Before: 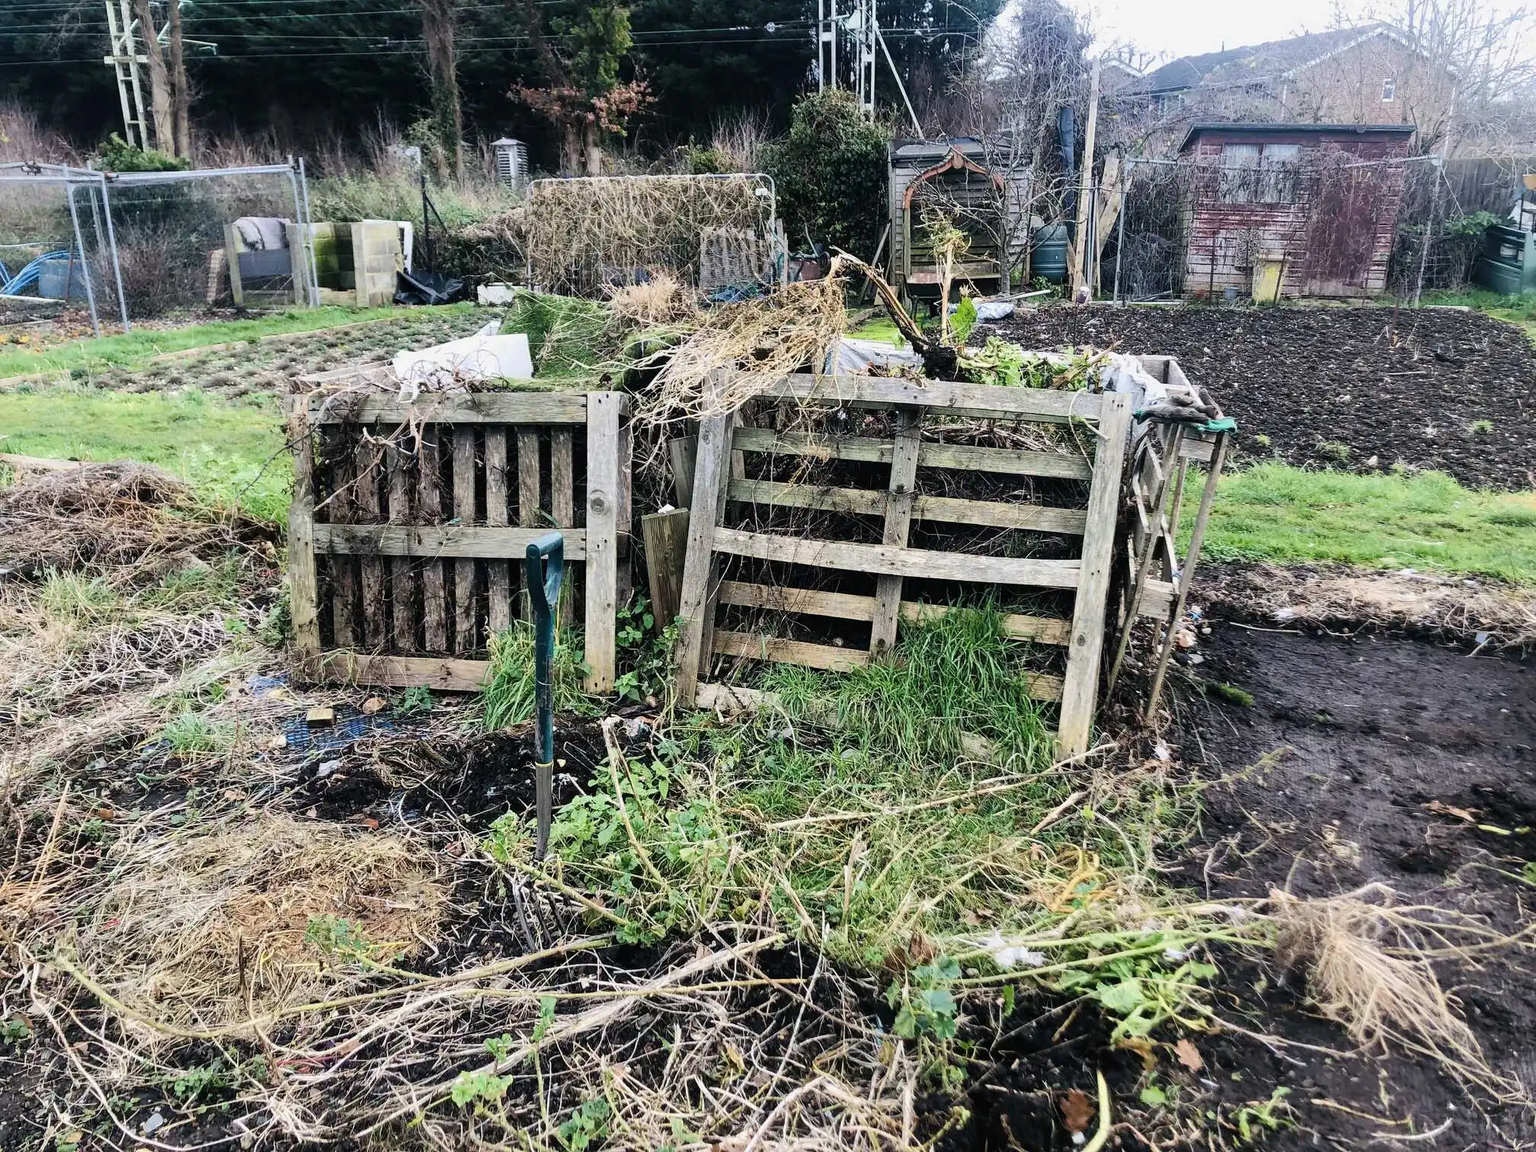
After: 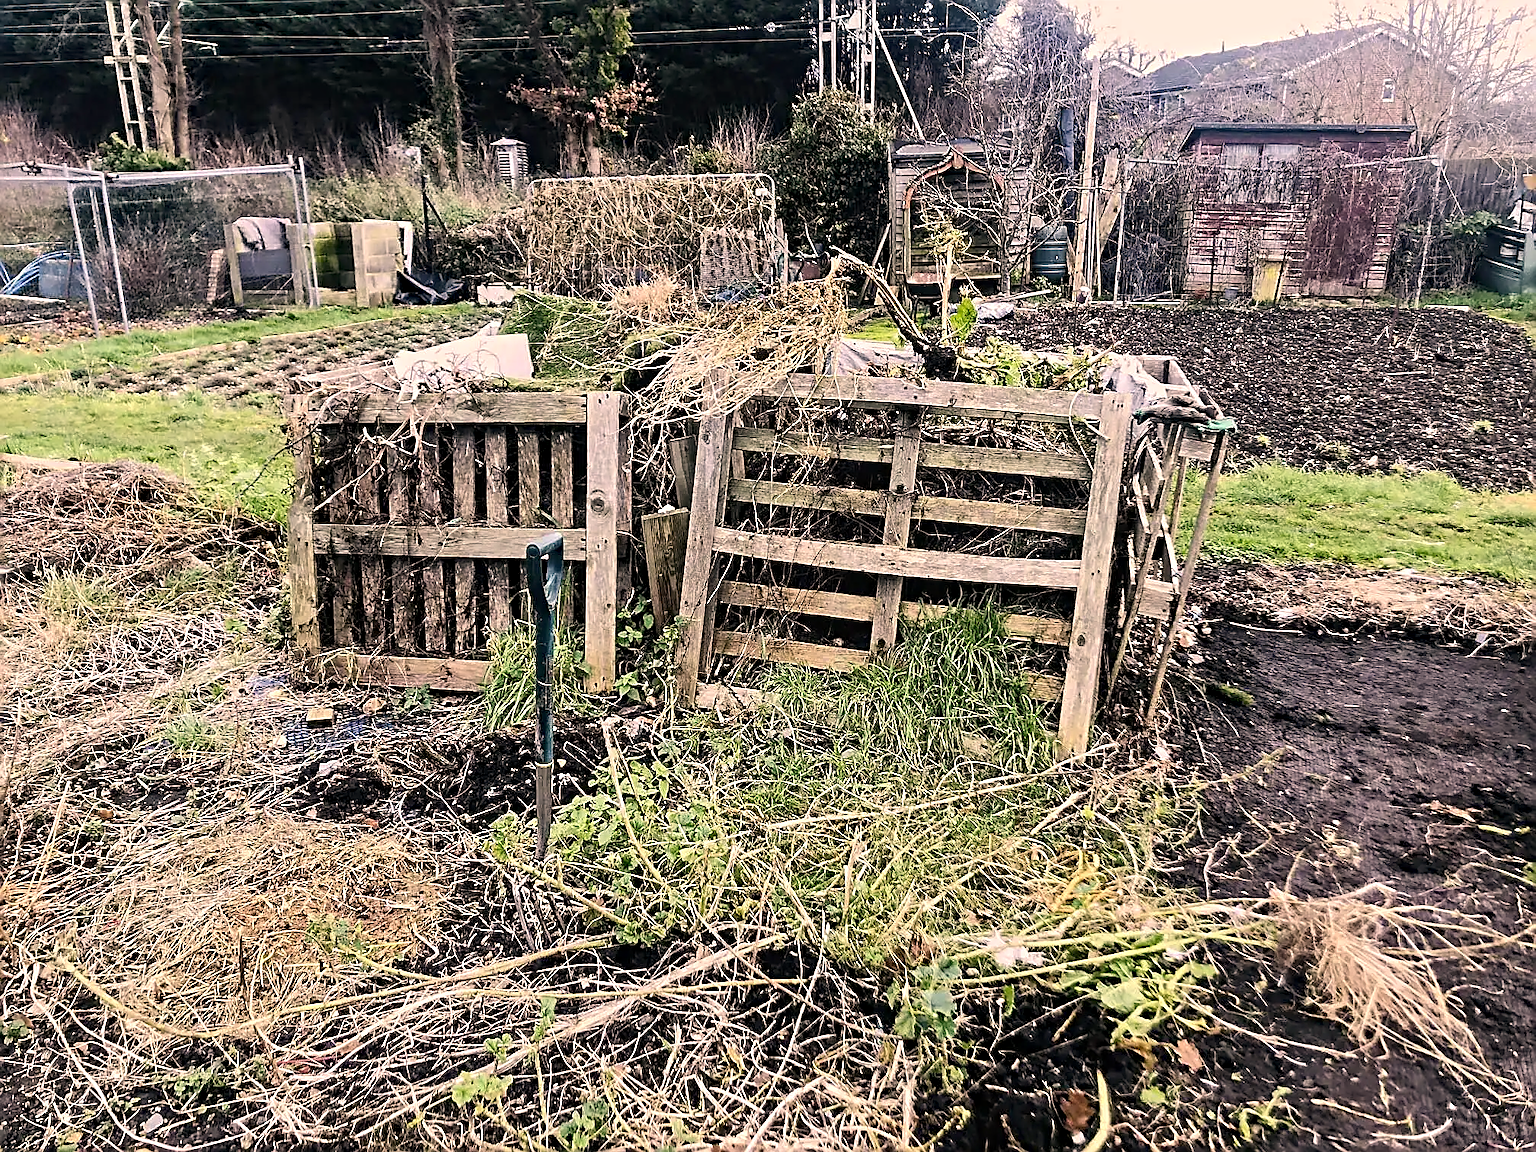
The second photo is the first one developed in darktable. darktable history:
sharpen: radius 1.633, amount 1.281
color correction: highlights a* 11.98, highlights b* 12.33
contrast equalizer: y [[0.5, 0.5, 0.501, 0.63, 0.504, 0.5], [0.5 ×6], [0.5 ×6], [0 ×6], [0 ×6]]
